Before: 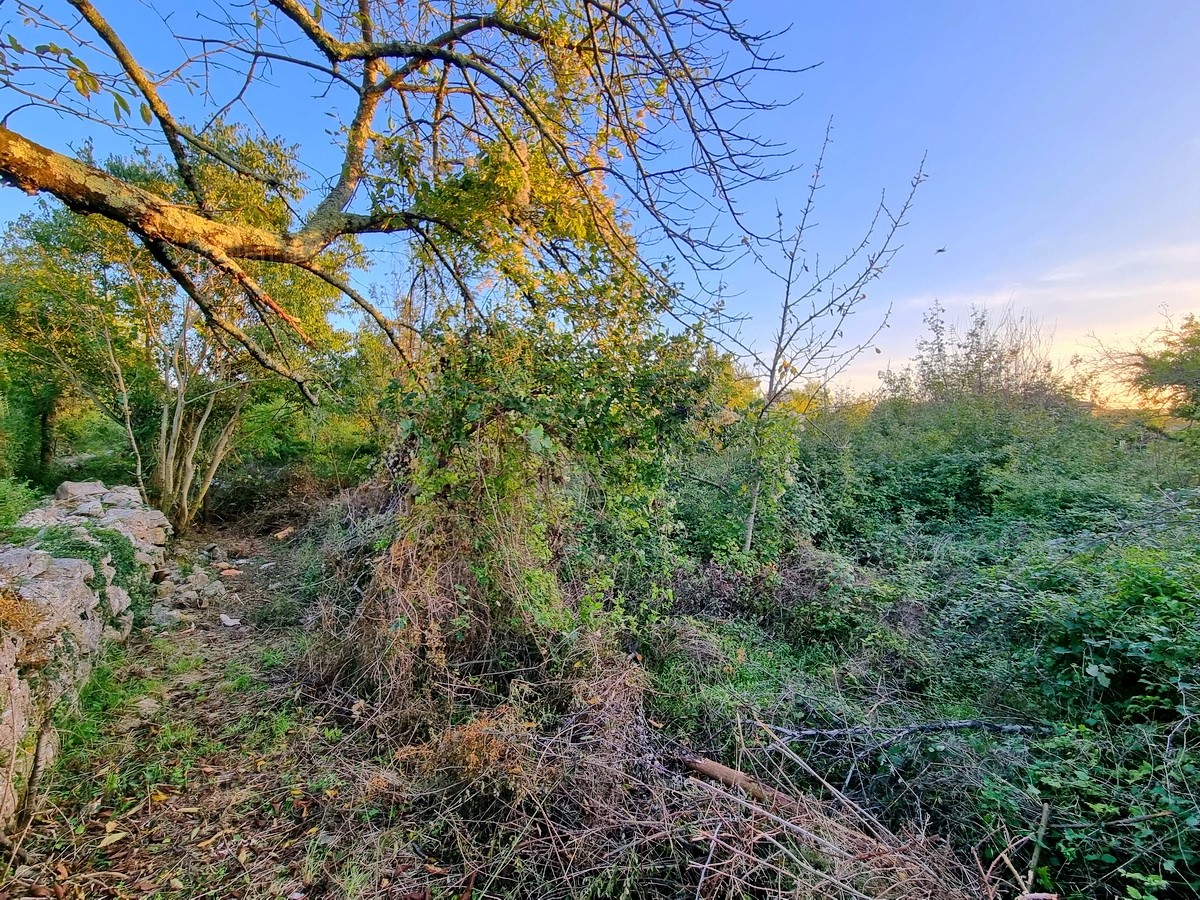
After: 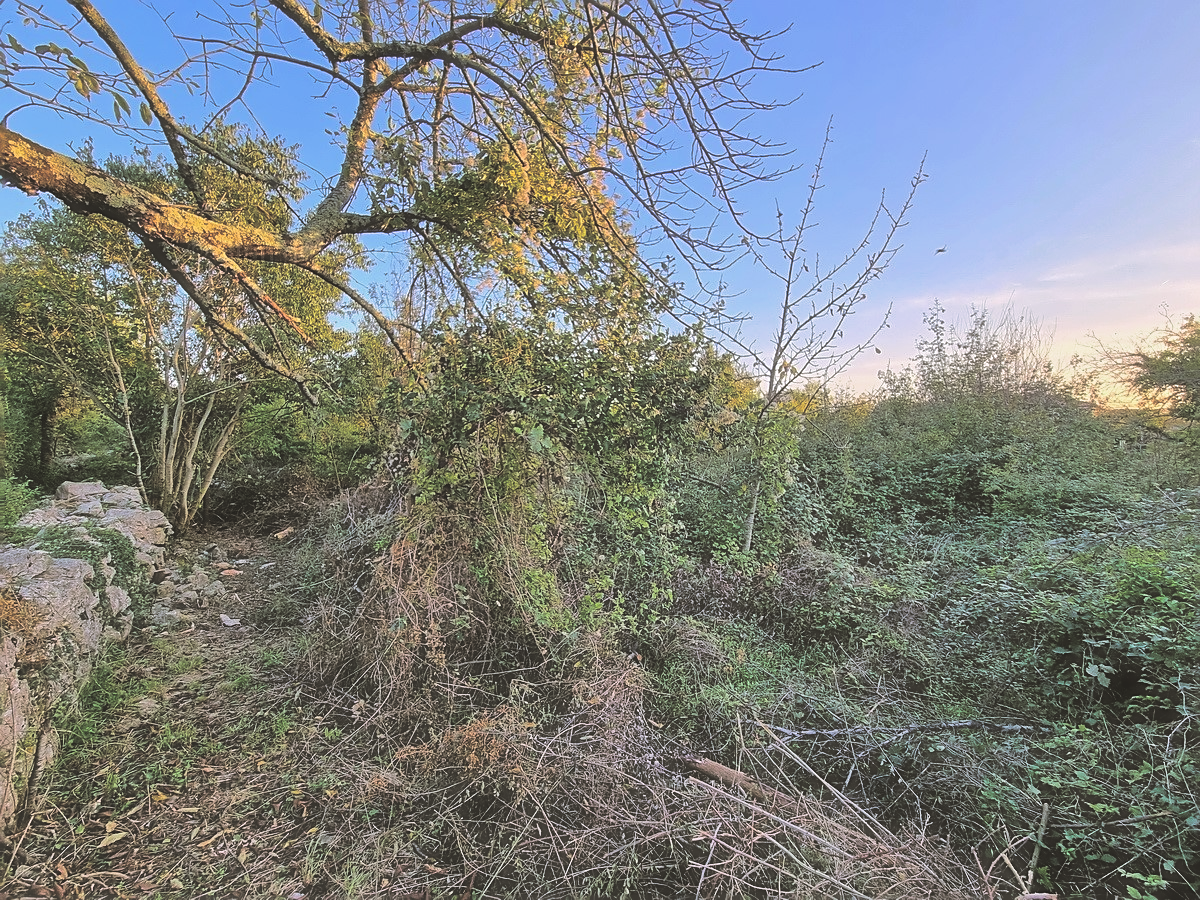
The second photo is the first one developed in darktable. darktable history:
sharpen: on, module defaults
haze removal: strength -0.1, adaptive false
exposure: black level correction -0.015, exposure -0.125 EV, compensate highlight preservation false
split-toning: shadows › hue 46.8°, shadows › saturation 0.17, highlights › hue 316.8°, highlights › saturation 0.27, balance -51.82
